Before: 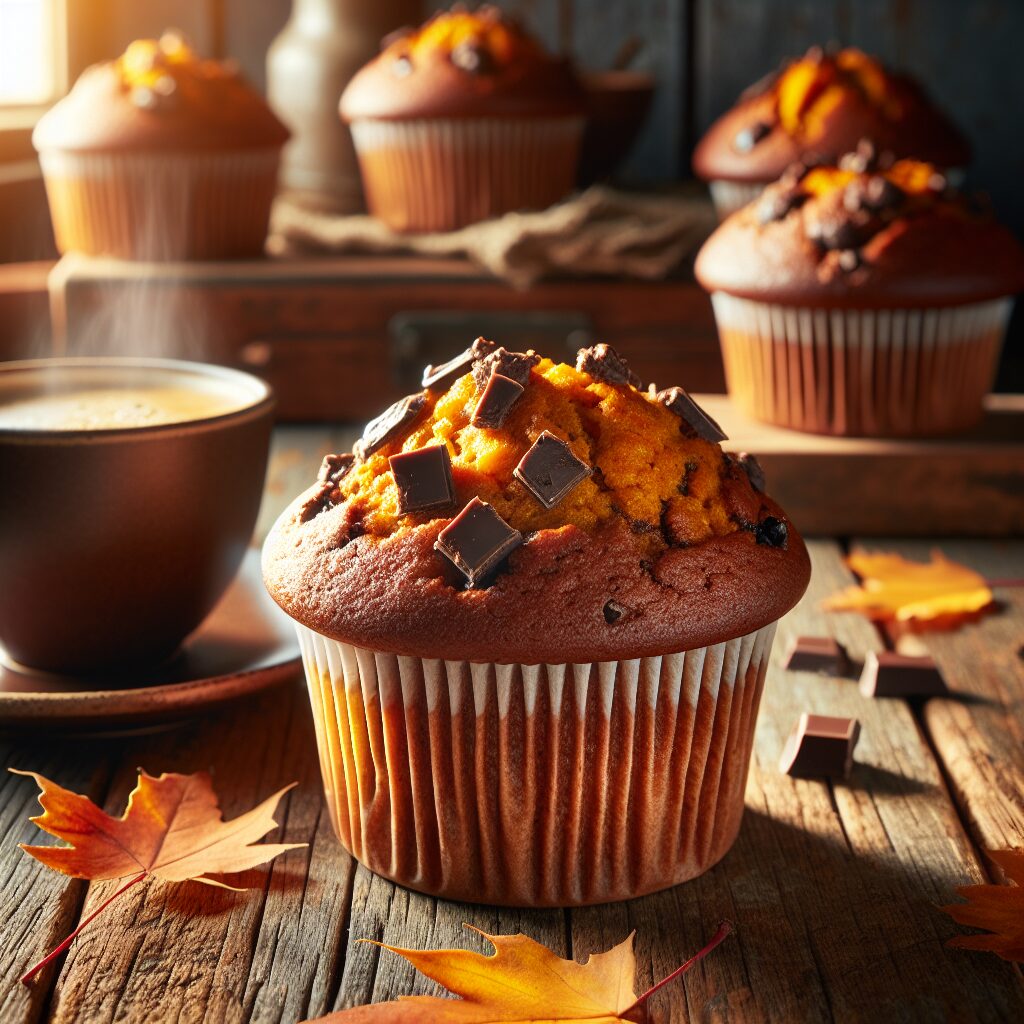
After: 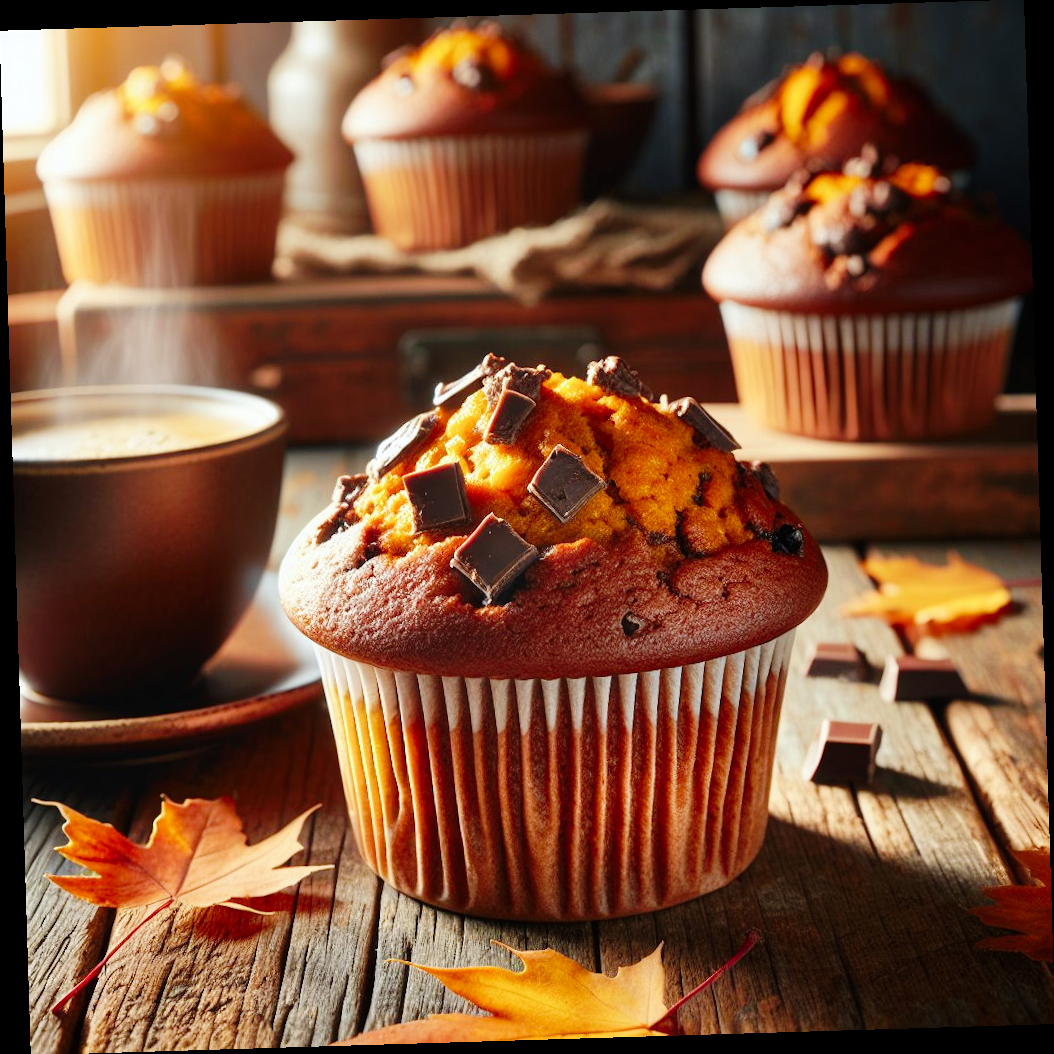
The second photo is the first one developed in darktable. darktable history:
tone curve: curves: ch0 [(0, 0) (0.003, 0.005) (0.011, 0.011) (0.025, 0.022) (0.044, 0.038) (0.069, 0.062) (0.1, 0.091) (0.136, 0.128) (0.177, 0.183) (0.224, 0.246) (0.277, 0.325) (0.335, 0.403) (0.399, 0.473) (0.468, 0.557) (0.543, 0.638) (0.623, 0.709) (0.709, 0.782) (0.801, 0.847) (0.898, 0.923) (1, 1)], preserve colors none
white balance: red 0.982, blue 1.018
rotate and perspective: rotation -1.75°, automatic cropping off
